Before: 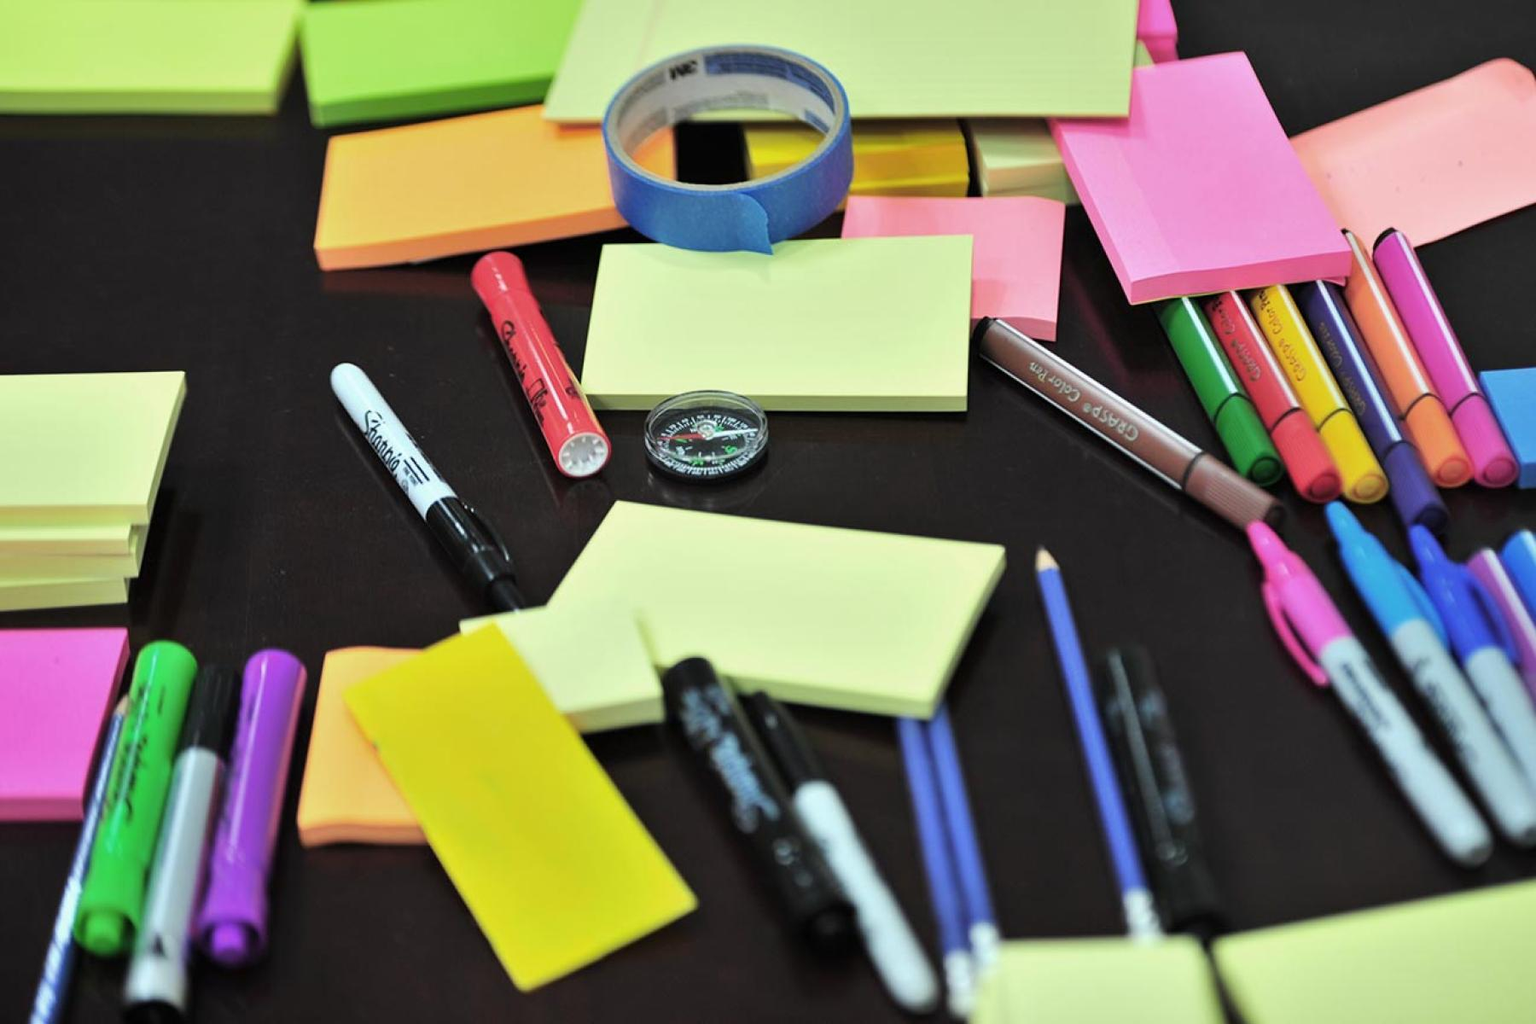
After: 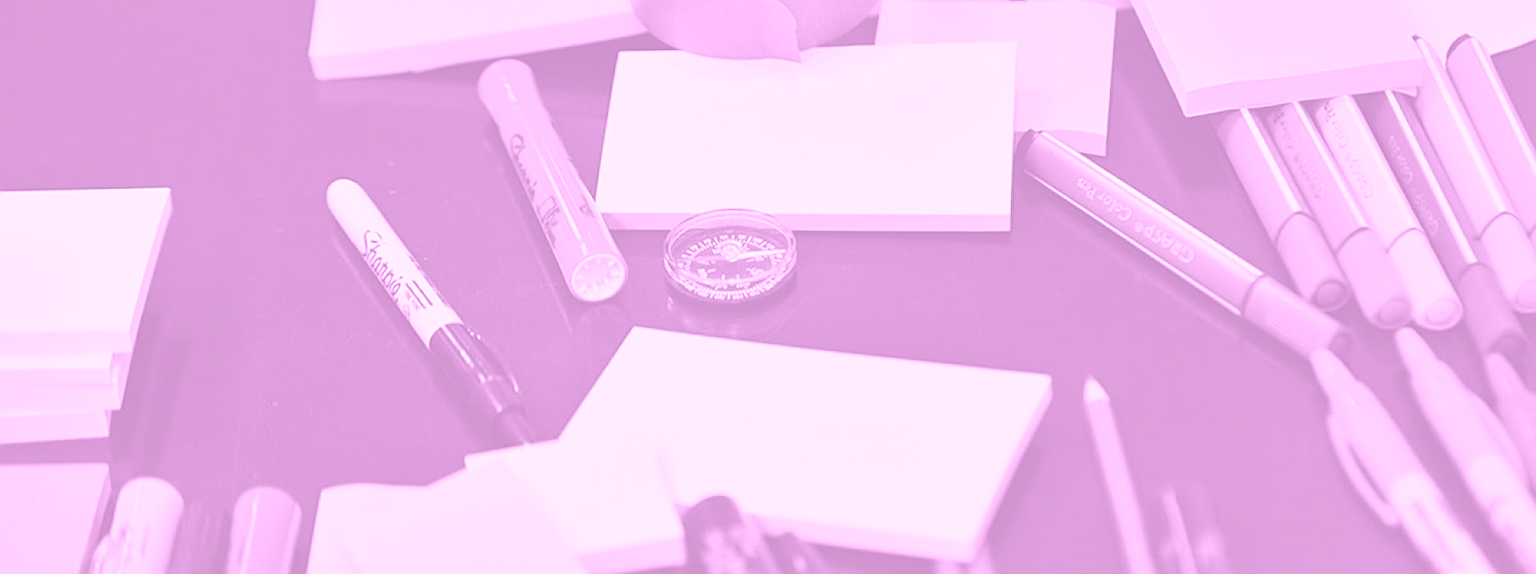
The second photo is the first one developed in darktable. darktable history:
exposure: black level correction 0.001, exposure 0.5 EV, compensate exposure bias true, compensate highlight preservation false
sharpen: on, module defaults
crop: left 1.744%, top 19.225%, right 5.069%, bottom 28.357%
colorize: hue 331.2°, saturation 75%, source mix 30.28%, lightness 70.52%, version 1
